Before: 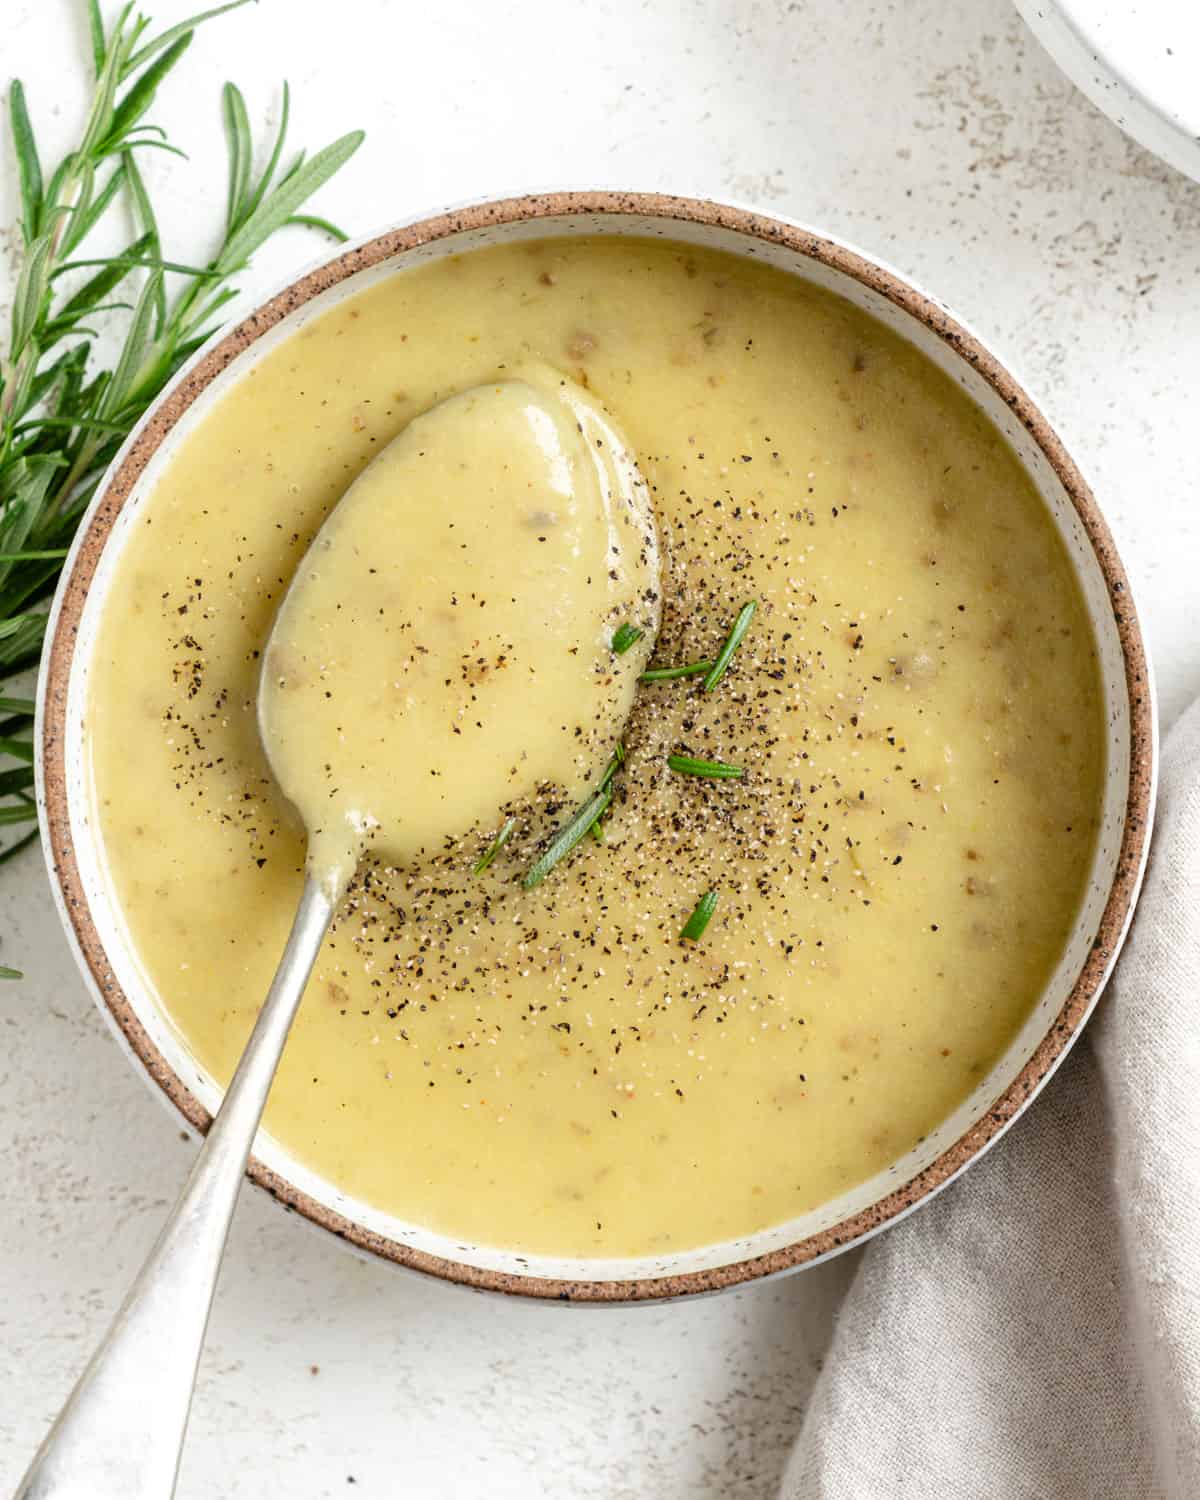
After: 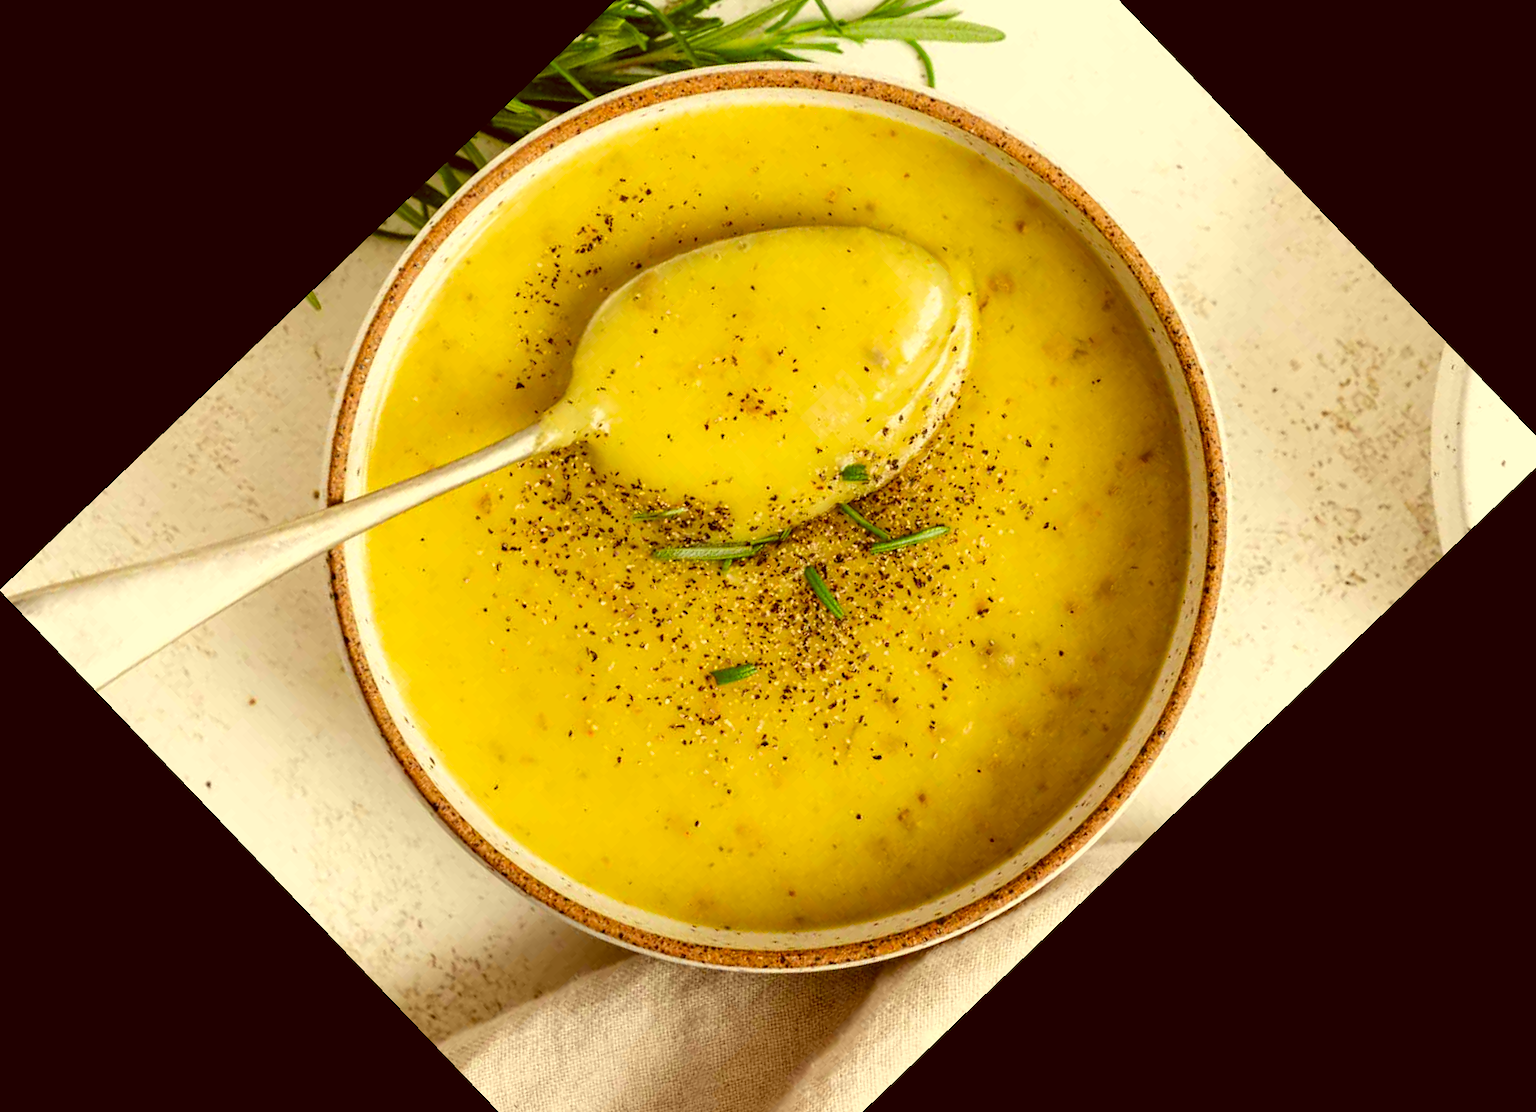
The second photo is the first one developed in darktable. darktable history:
crop and rotate: angle -46.26°, top 16.234%, right 0.912%, bottom 11.704%
color correction: highlights a* 1.12, highlights b* 24.26, shadows a* 15.58, shadows b* 24.26
color balance rgb: linear chroma grading › global chroma 15%, perceptual saturation grading › global saturation 30%
